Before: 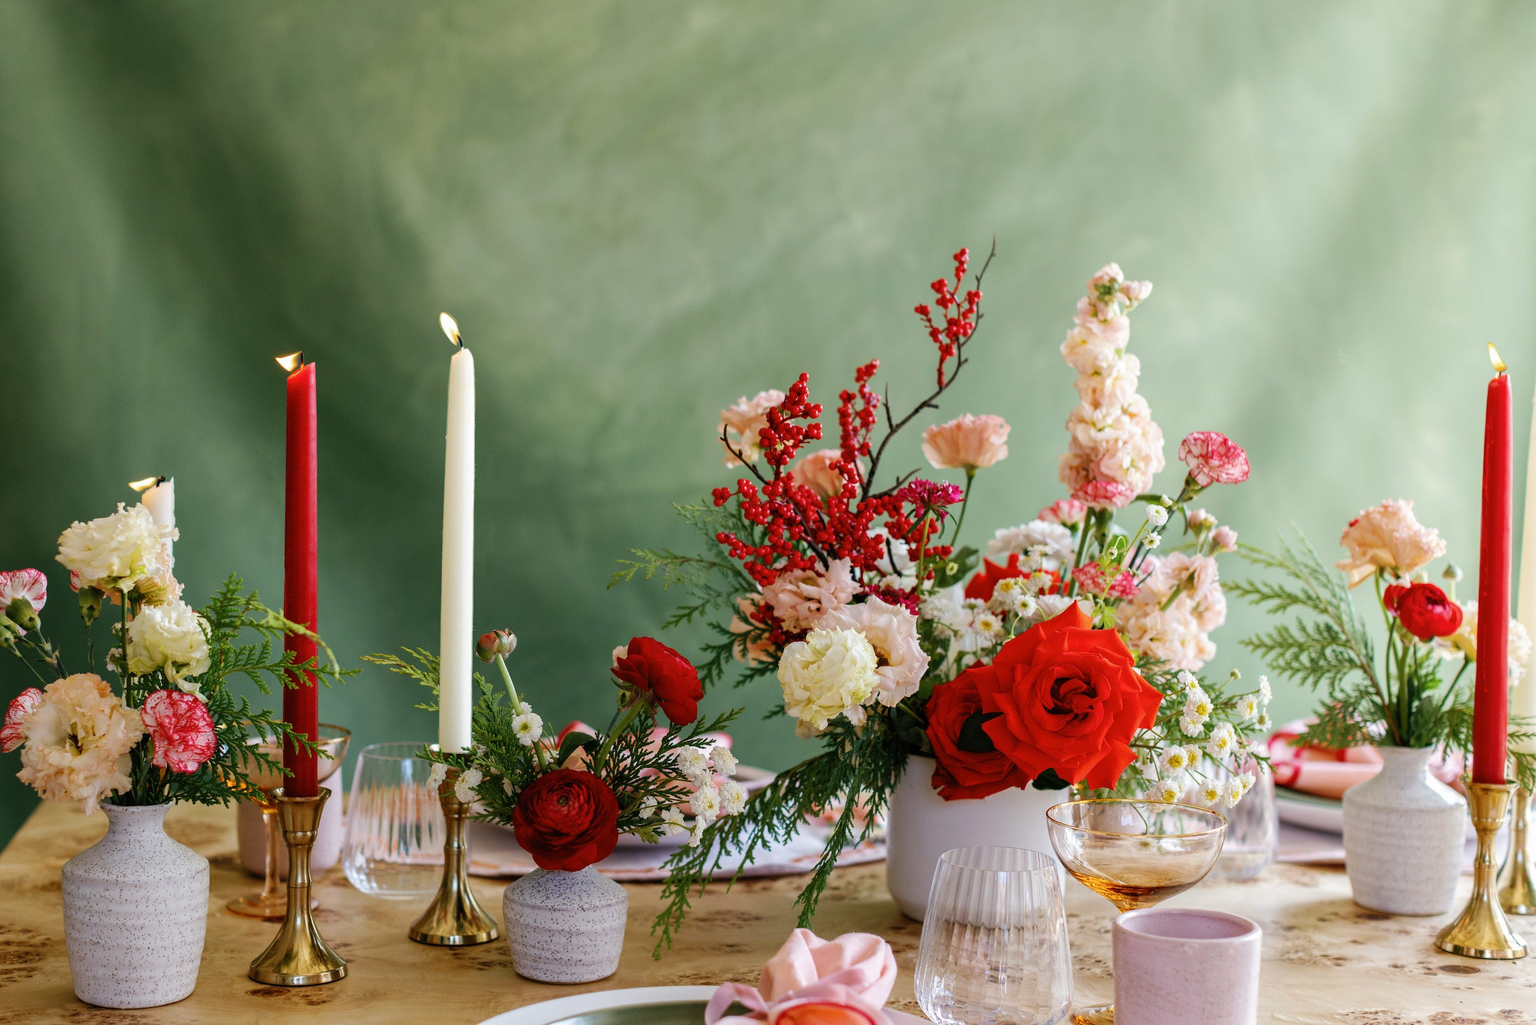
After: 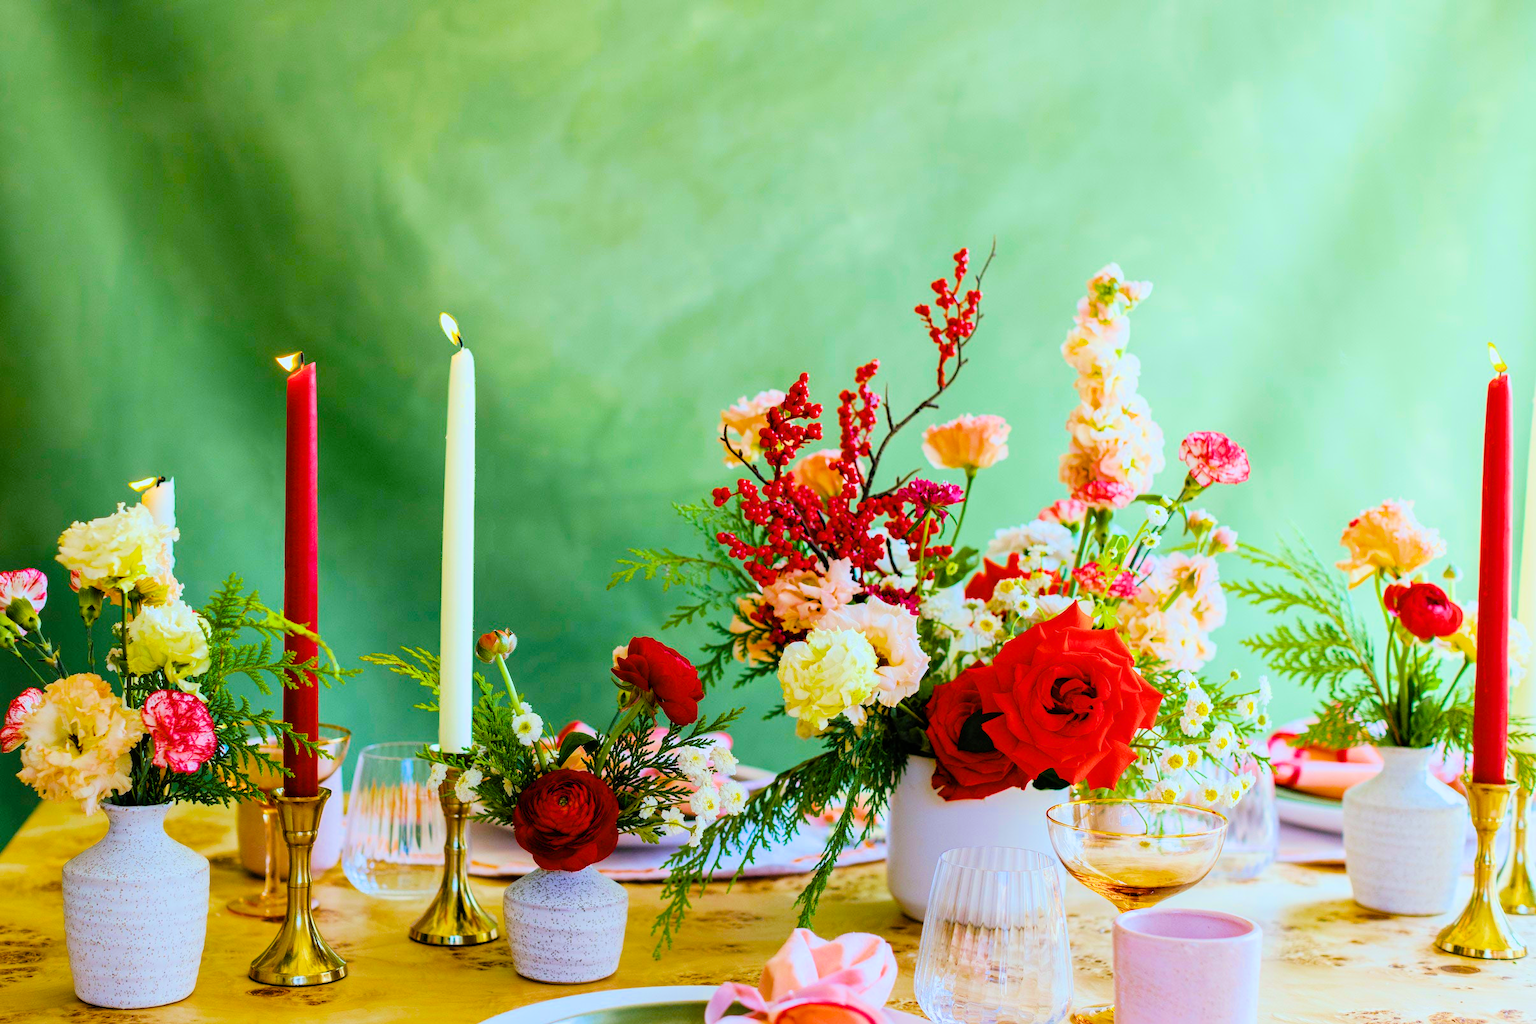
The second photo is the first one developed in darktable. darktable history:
color balance rgb: linear chroma grading › global chroma 25%, perceptual saturation grading › global saturation 50%
filmic rgb: black relative exposure -7.65 EV, white relative exposure 4.56 EV, hardness 3.61, color science v6 (2022)
exposure: black level correction 0, exposure 1.2 EV, compensate highlight preservation false
white balance: red 0.925, blue 1.046
